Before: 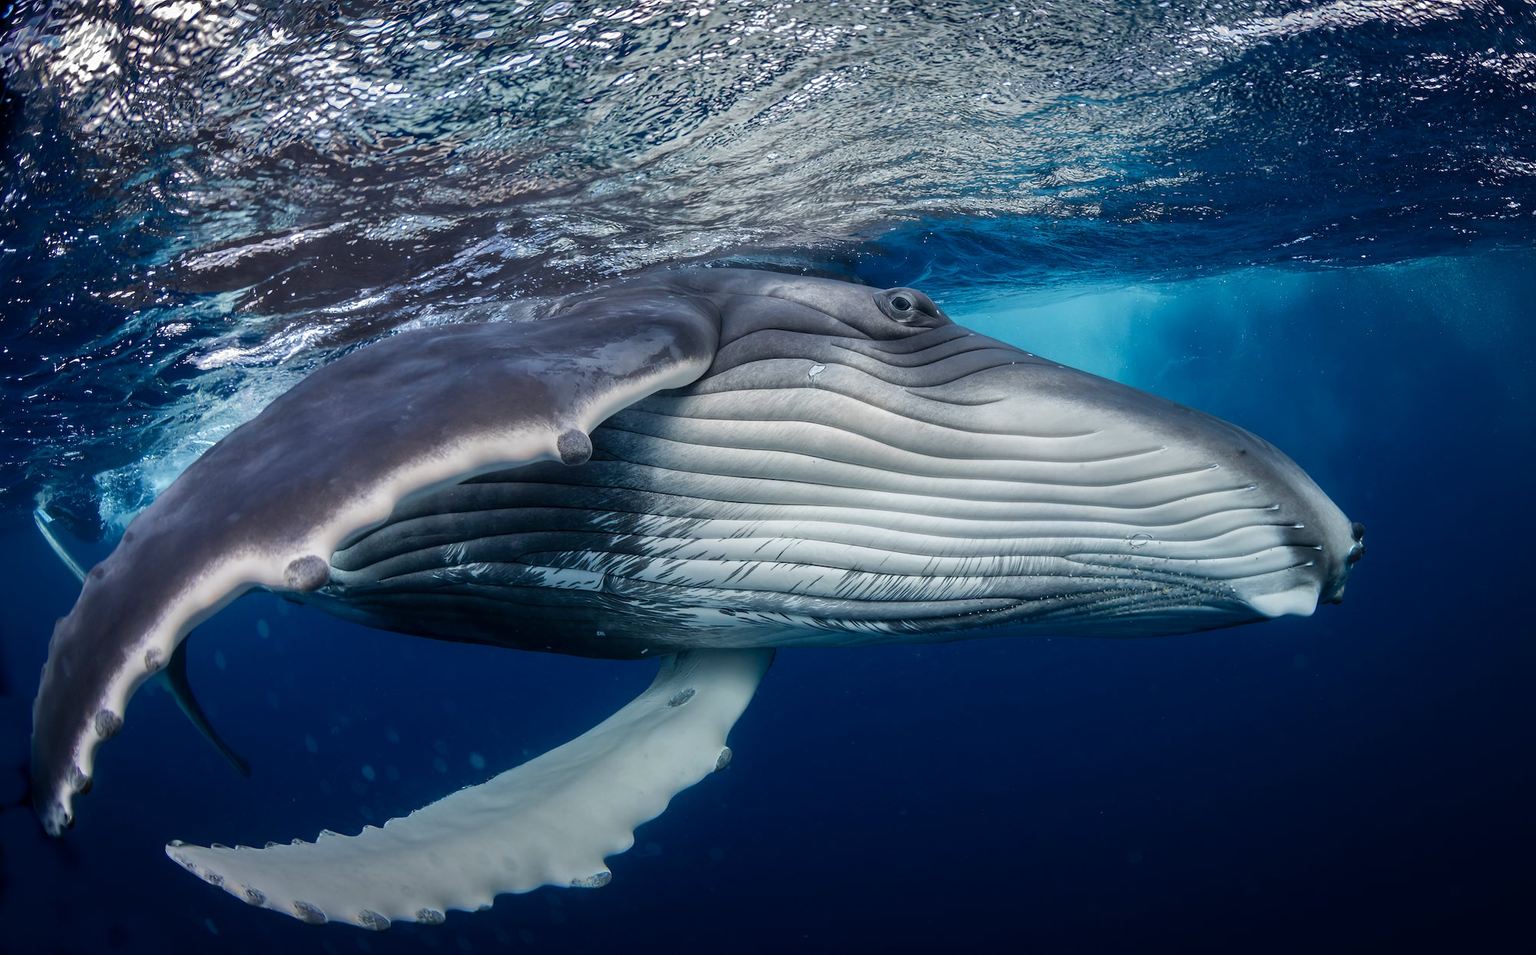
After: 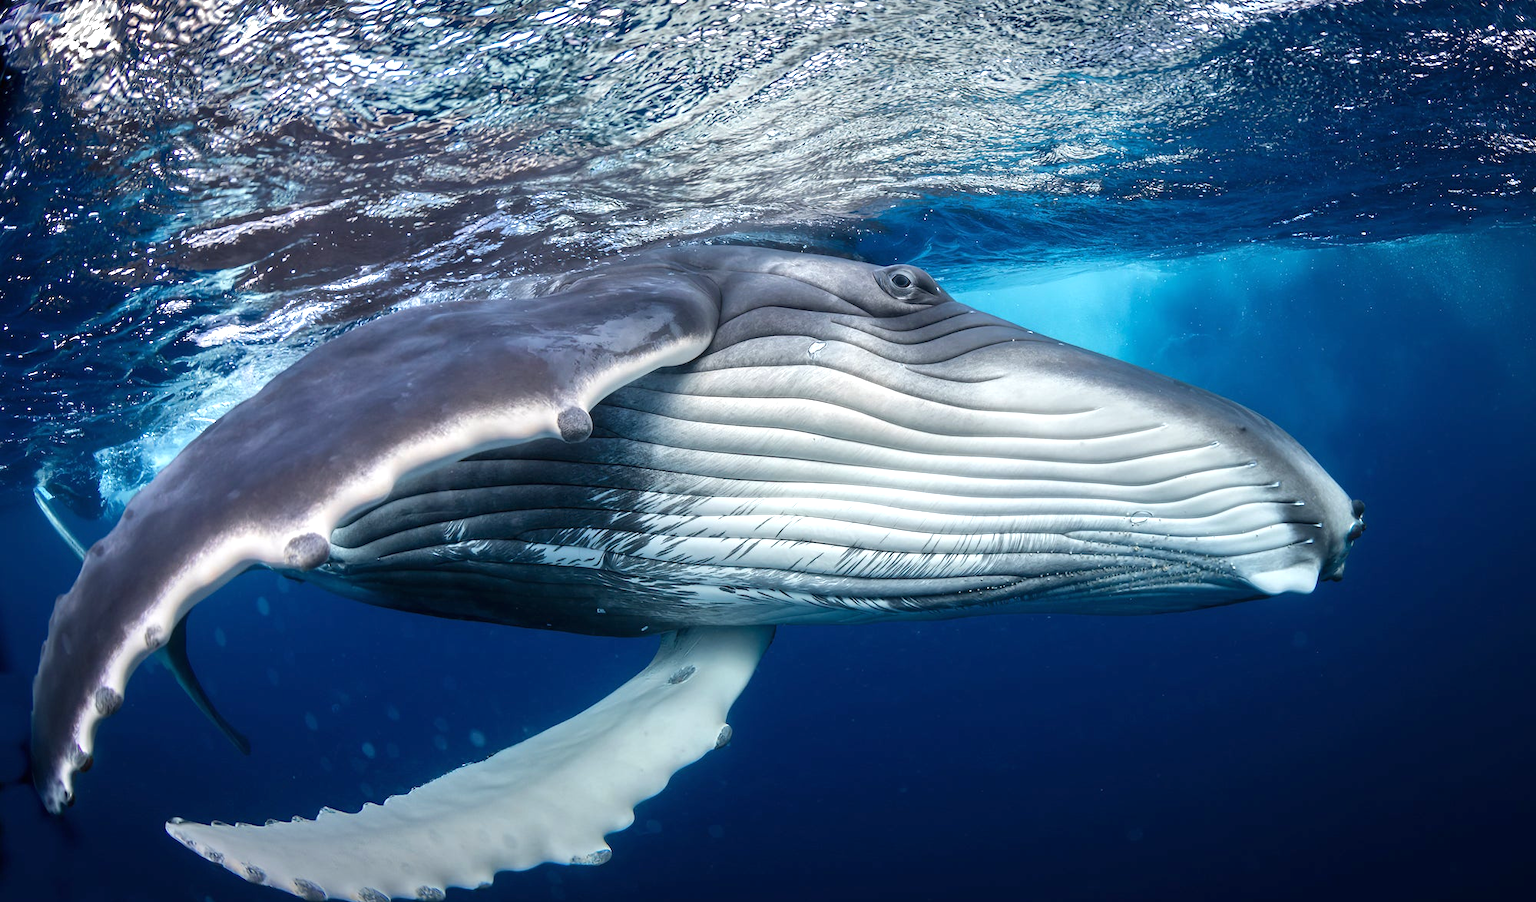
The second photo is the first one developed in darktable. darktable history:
exposure: black level correction 0, exposure 0.7 EV, compensate exposure bias true, compensate highlight preservation false
crop and rotate: top 2.479%, bottom 3.018%
